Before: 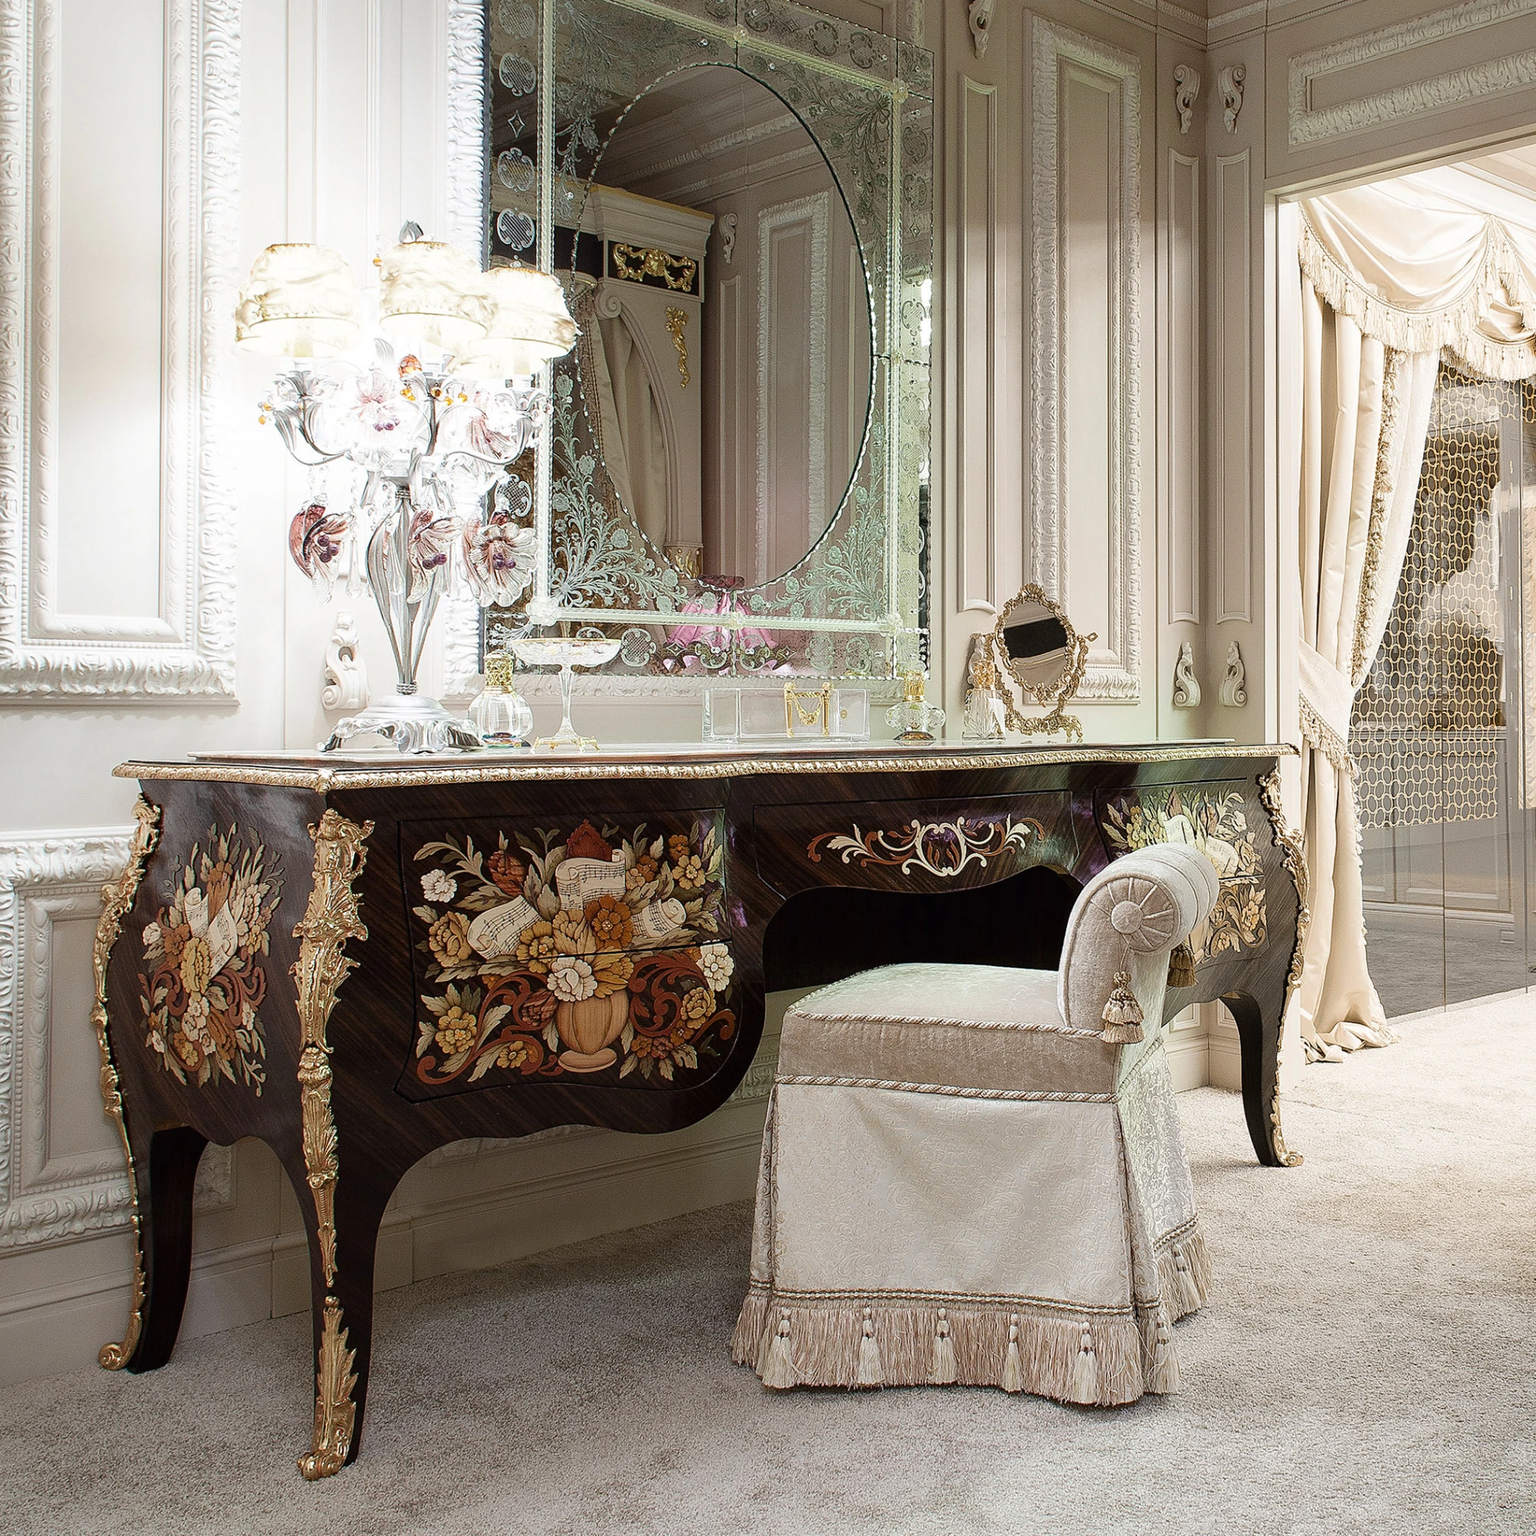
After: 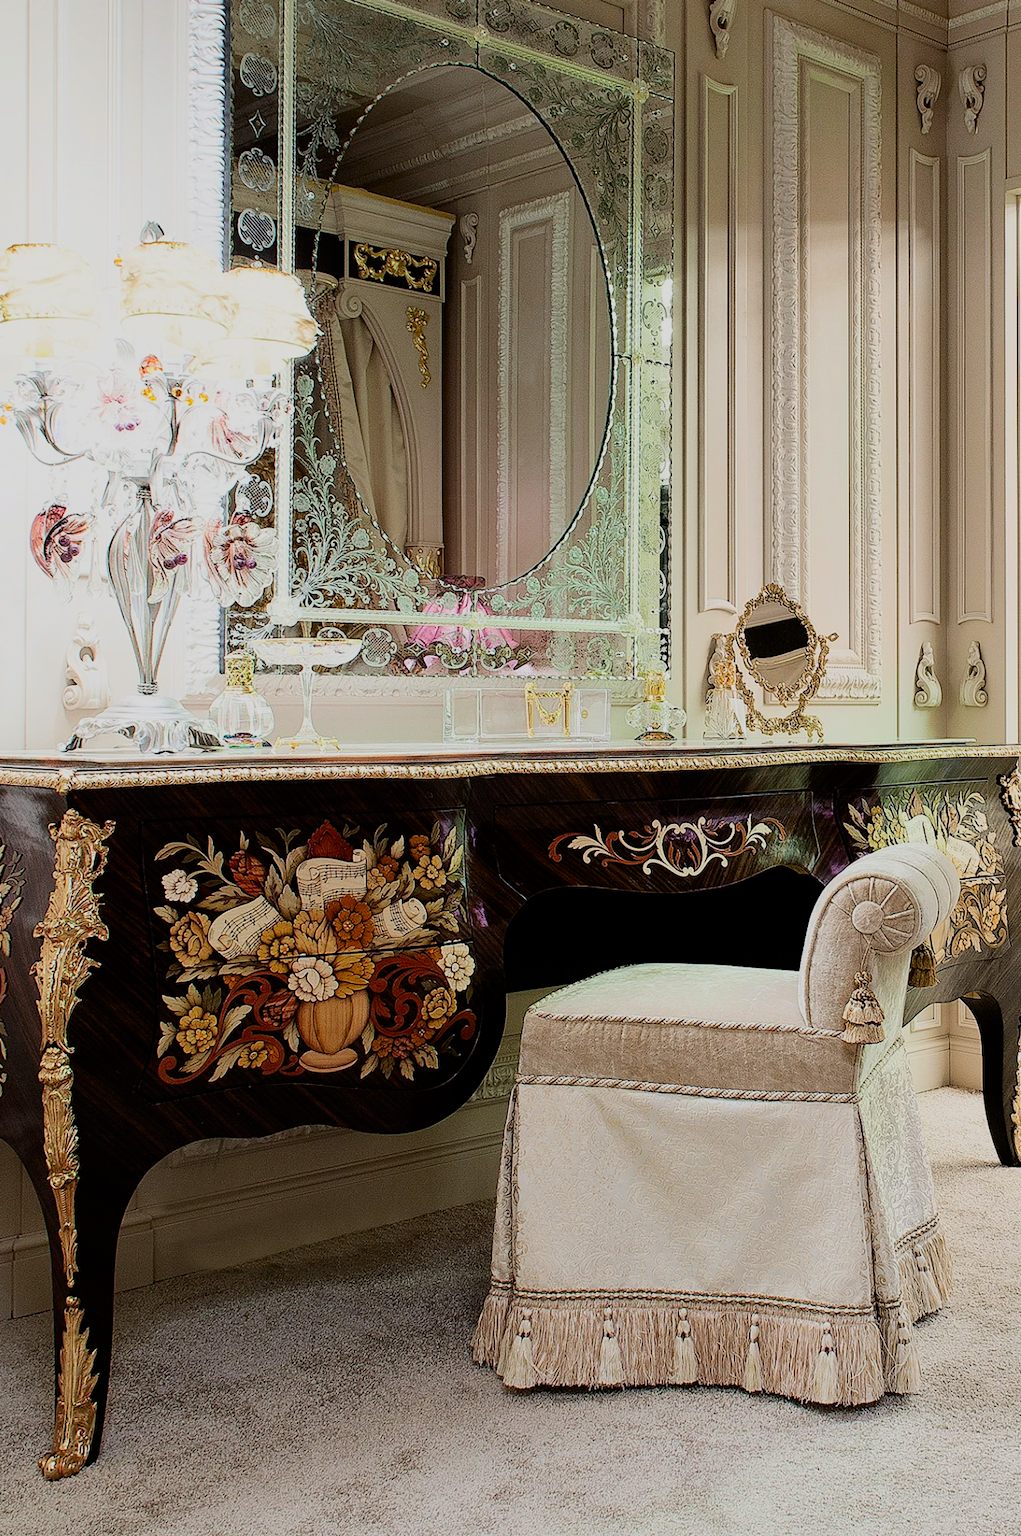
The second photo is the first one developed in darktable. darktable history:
contrast brightness saturation: contrast 0.16, saturation 0.32
filmic rgb: black relative exposure -7.15 EV, white relative exposure 5.36 EV, hardness 3.02, color science v6 (2022)
crop: left 16.899%, right 16.556%
